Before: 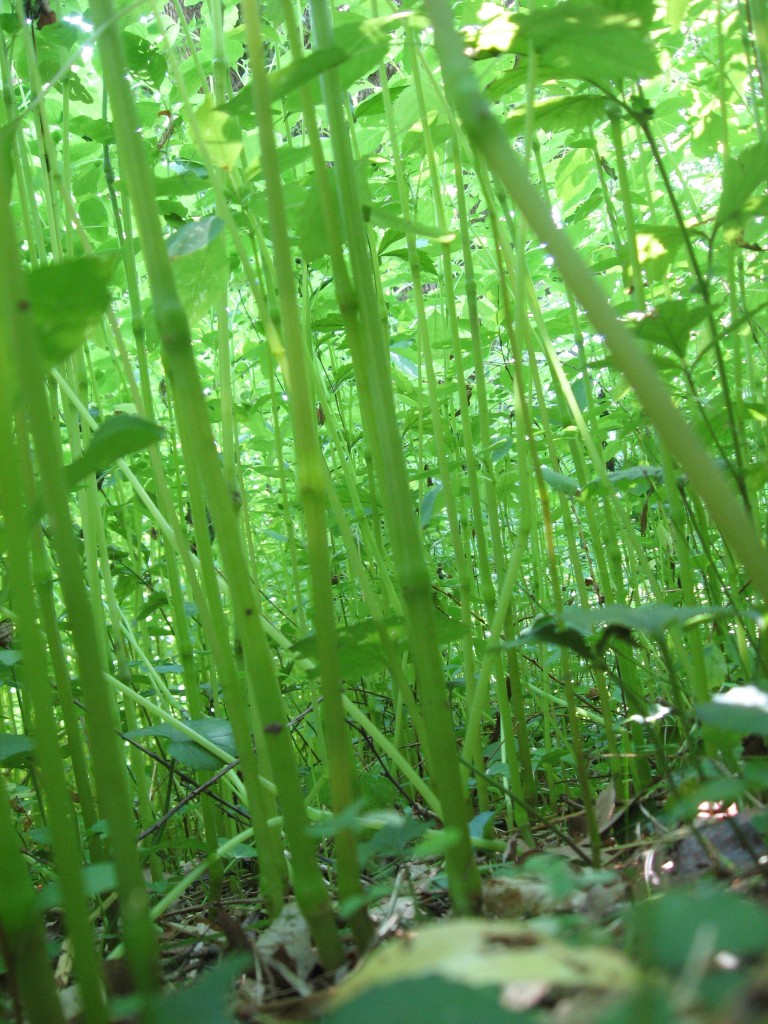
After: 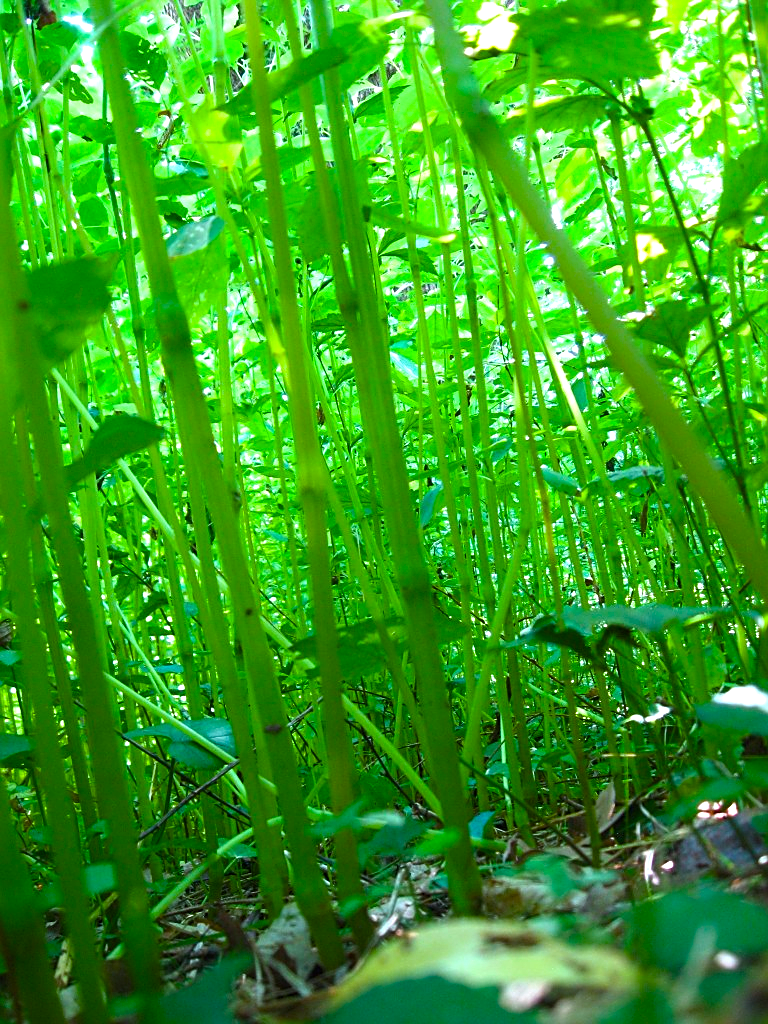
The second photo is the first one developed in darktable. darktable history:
sharpen: on, module defaults
color calibration: illuminant as shot in camera, x 0.358, y 0.373, temperature 4628.91 K
color balance rgb: linear chroma grading › global chroma 9%, perceptual saturation grading › global saturation 36%, perceptual saturation grading › shadows 35%, perceptual brilliance grading › global brilliance 15%, perceptual brilliance grading › shadows -35%, global vibrance 15%
